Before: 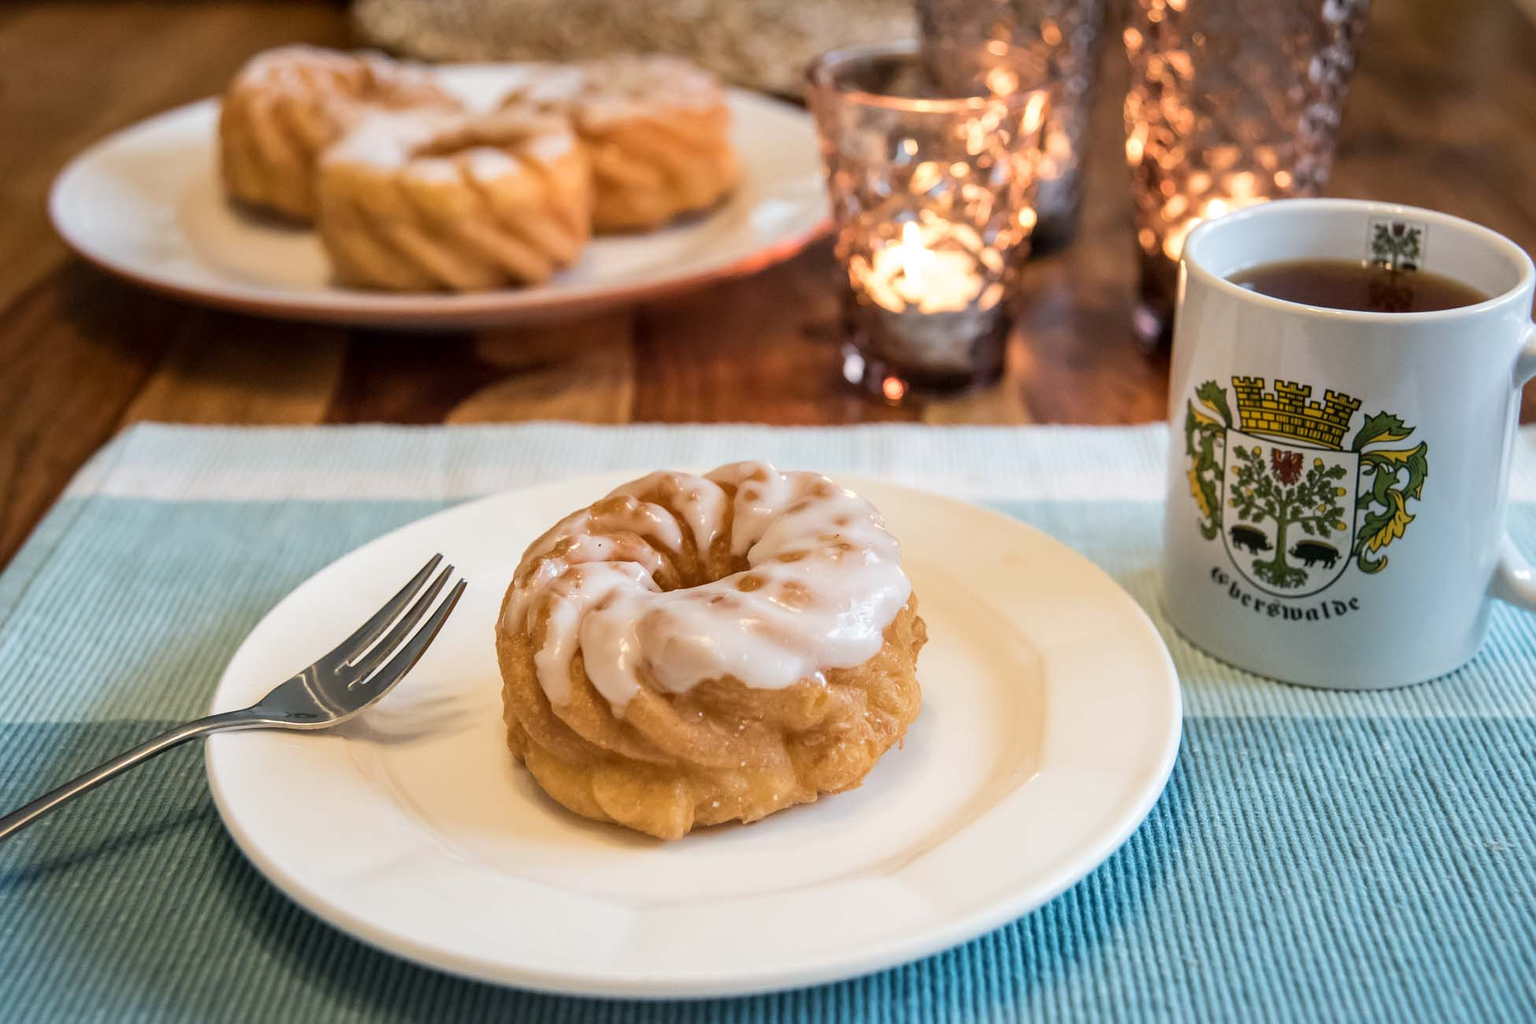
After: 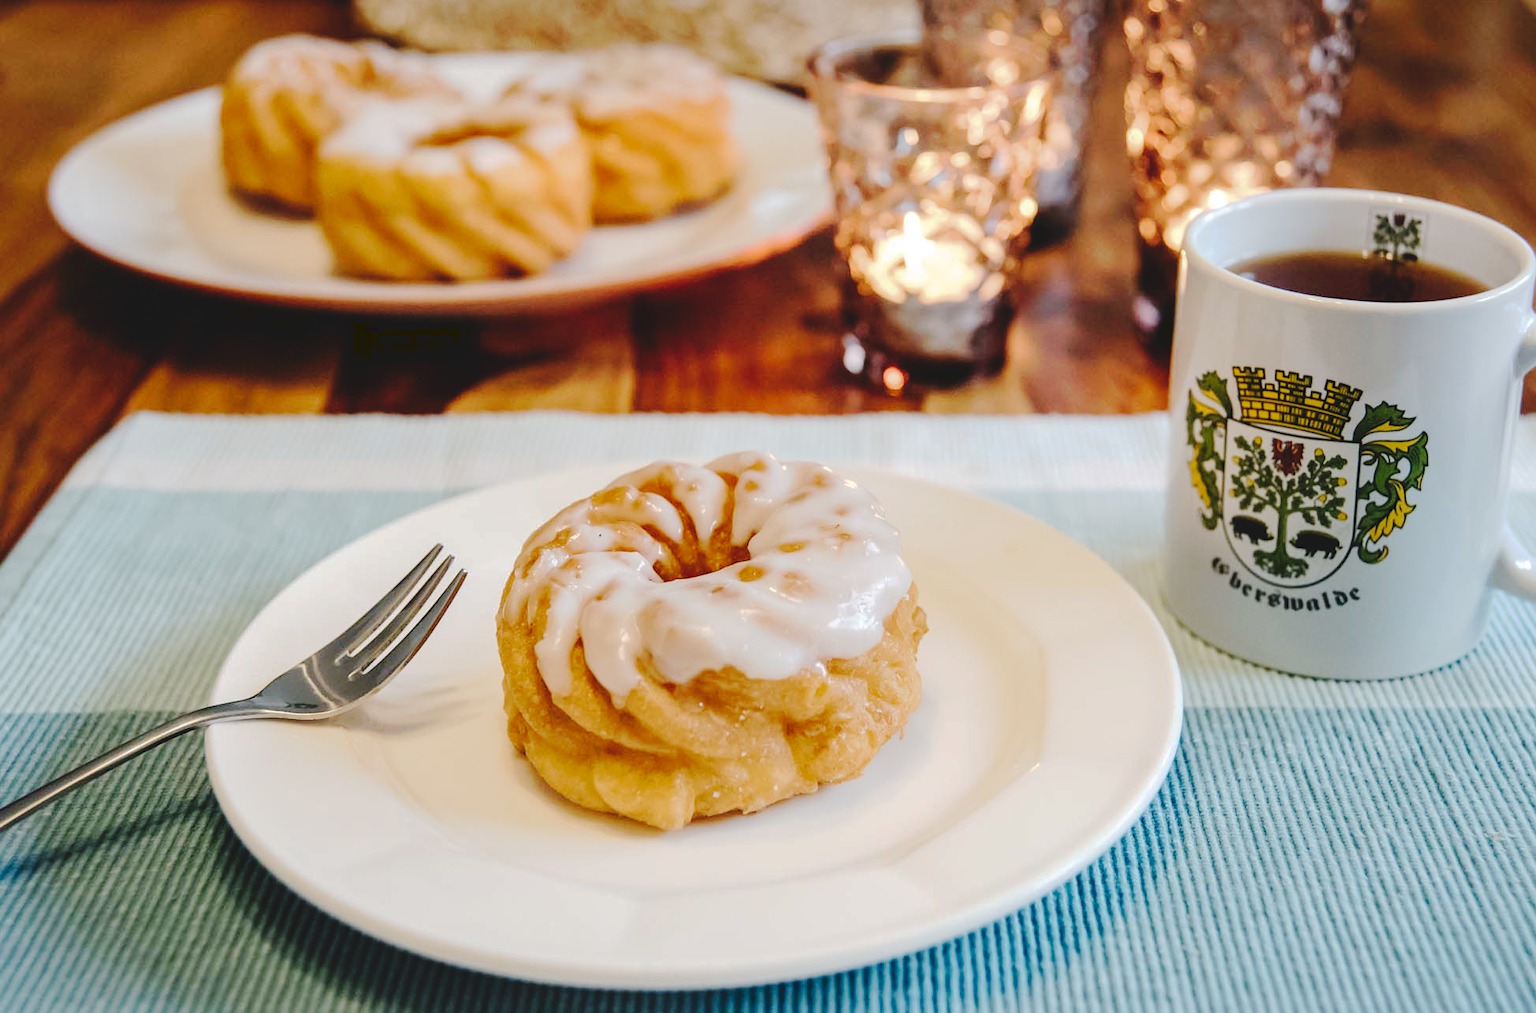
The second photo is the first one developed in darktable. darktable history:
tone curve: curves: ch0 [(0, 0) (0.003, 0.089) (0.011, 0.089) (0.025, 0.088) (0.044, 0.089) (0.069, 0.094) (0.1, 0.108) (0.136, 0.119) (0.177, 0.147) (0.224, 0.204) (0.277, 0.28) (0.335, 0.389) (0.399, 0.486) (0.468, 0.588) (0.543, 0.647) (0.623, 0.705) (0.709, 0.759) (0.801, 0.815) (0.898, 0.873) (1, 1)], preserve colors none
crop: top 1.049%, right 0.001%
